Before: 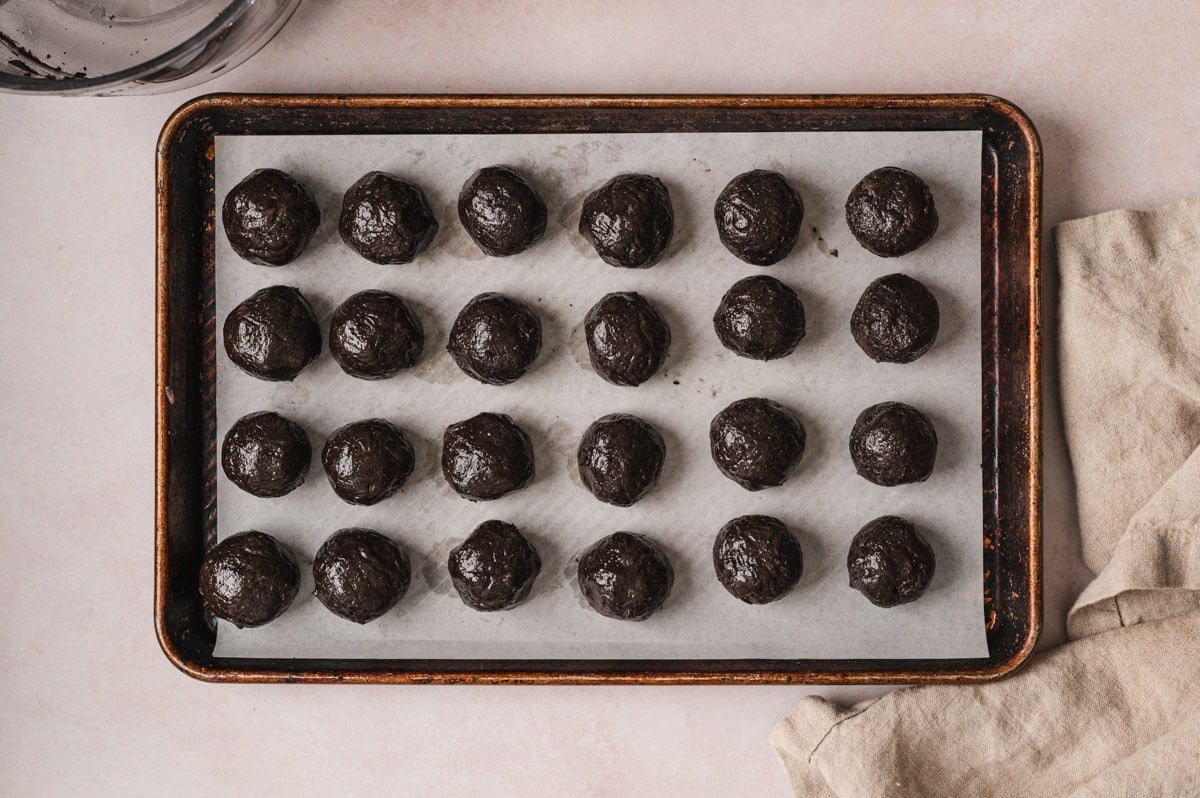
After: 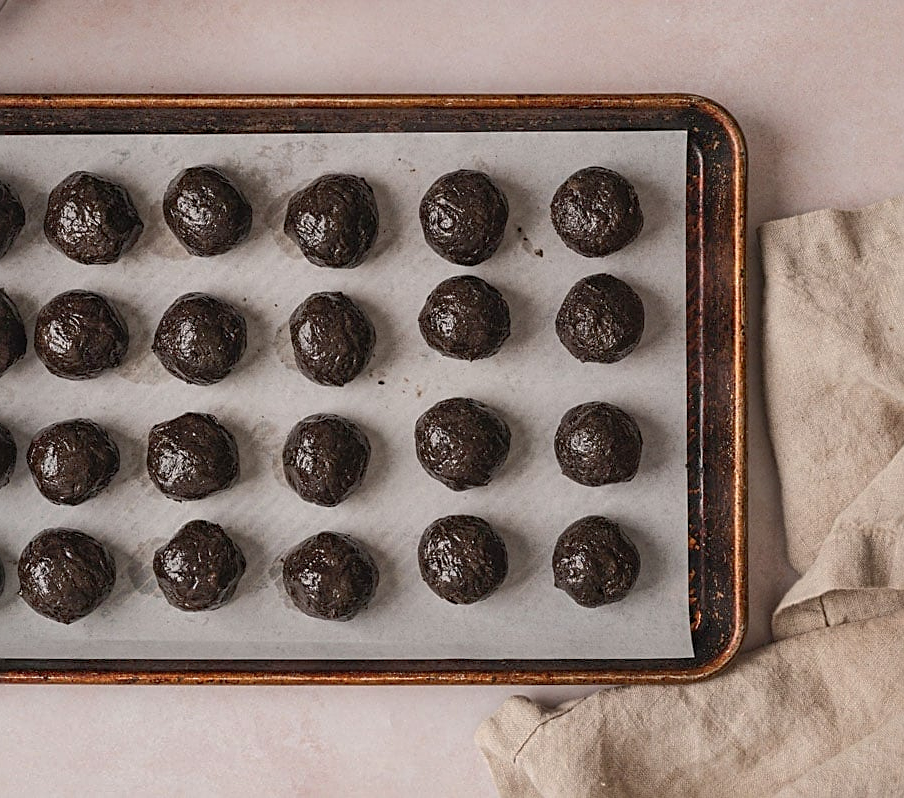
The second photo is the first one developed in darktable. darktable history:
sharpen: on, module defaults
shadows and highlights: on, module defaults
crop and rotate: left 24.6%
